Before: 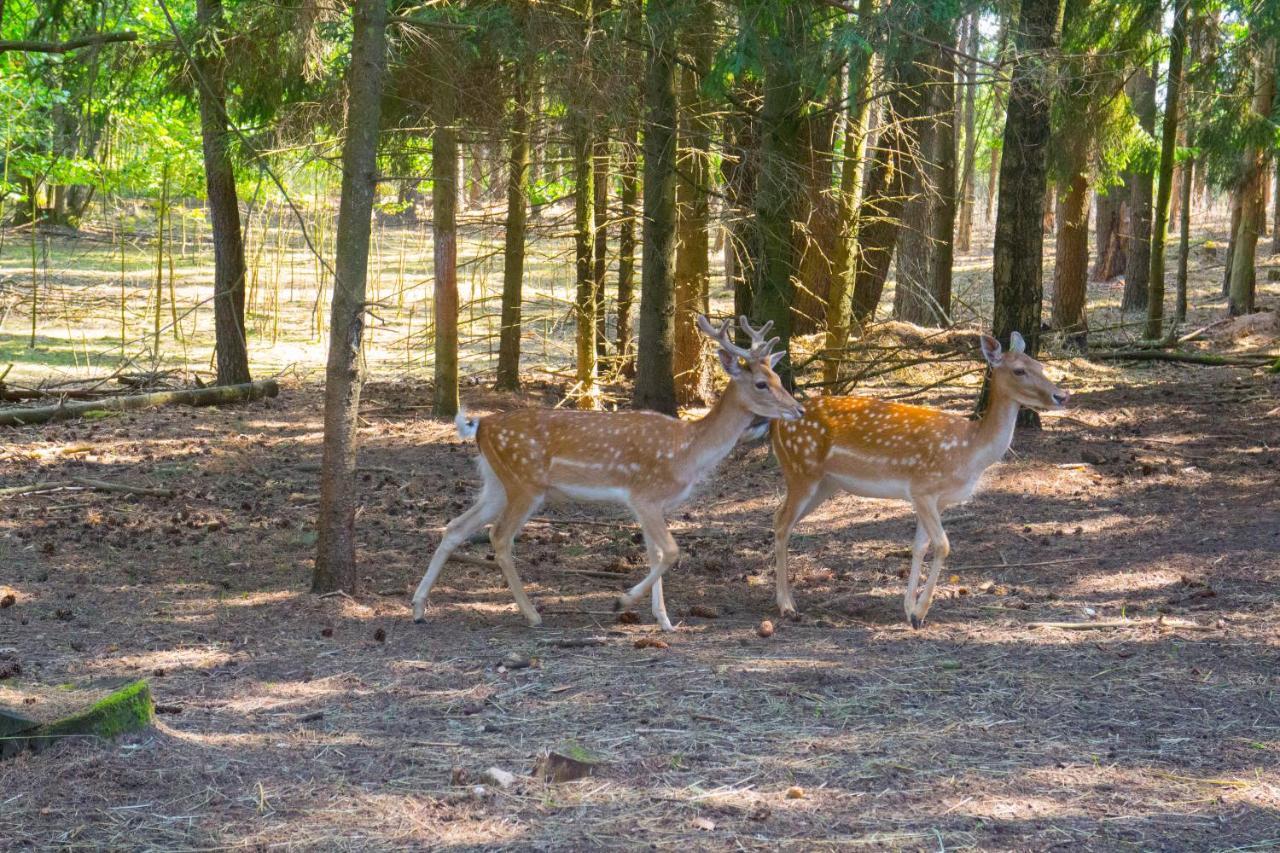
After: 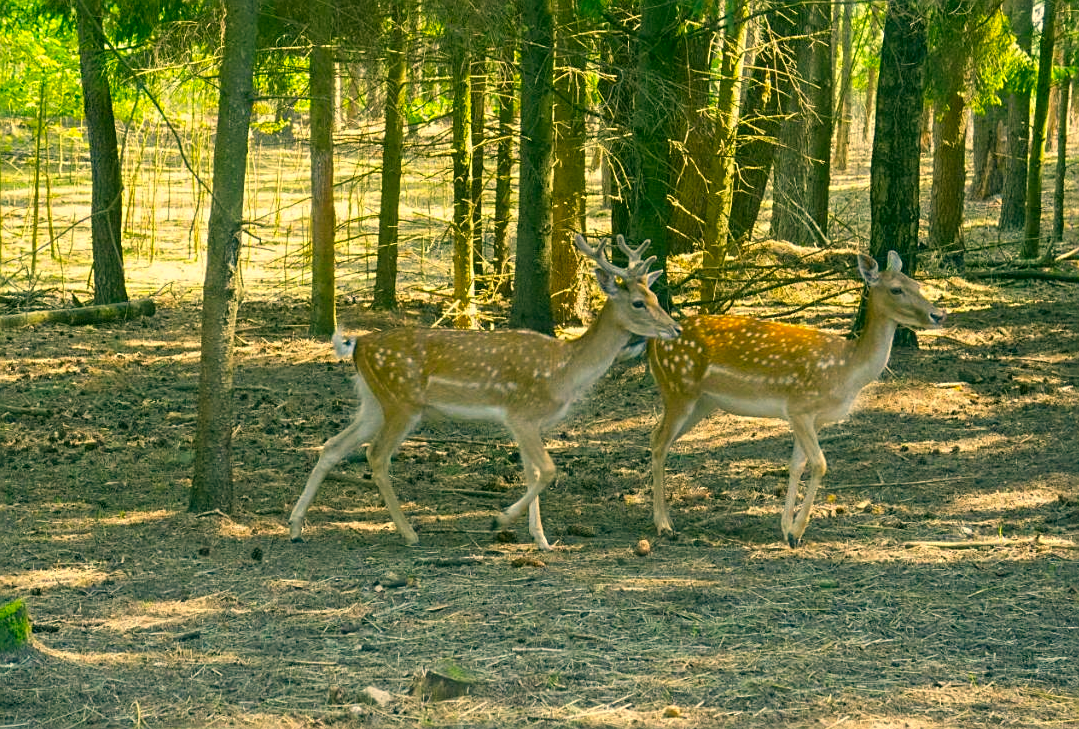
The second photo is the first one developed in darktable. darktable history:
sharpen: on, module defaults
color correction: highlights a* 5.68, highlights b* 33.63, shadows a* -25.95, shadows b* 3.95
crop and rotate: left 9.658%, top 9.602%, right 6.001%, bottom 4.859%
